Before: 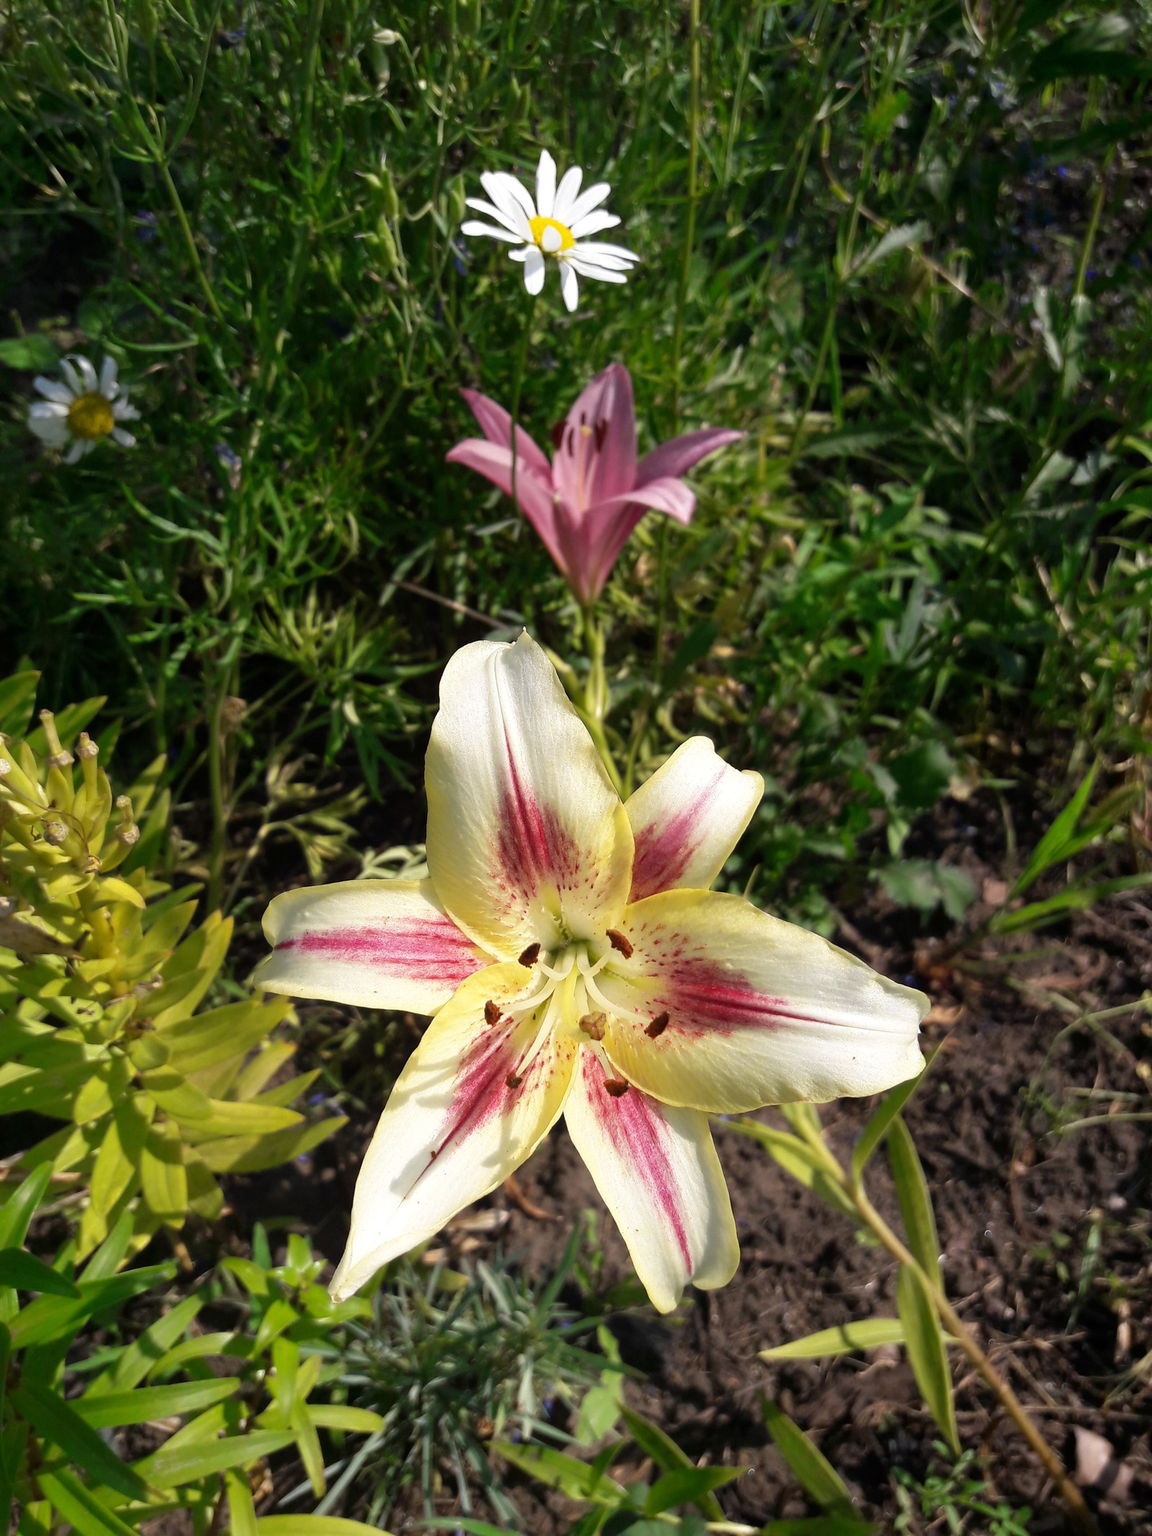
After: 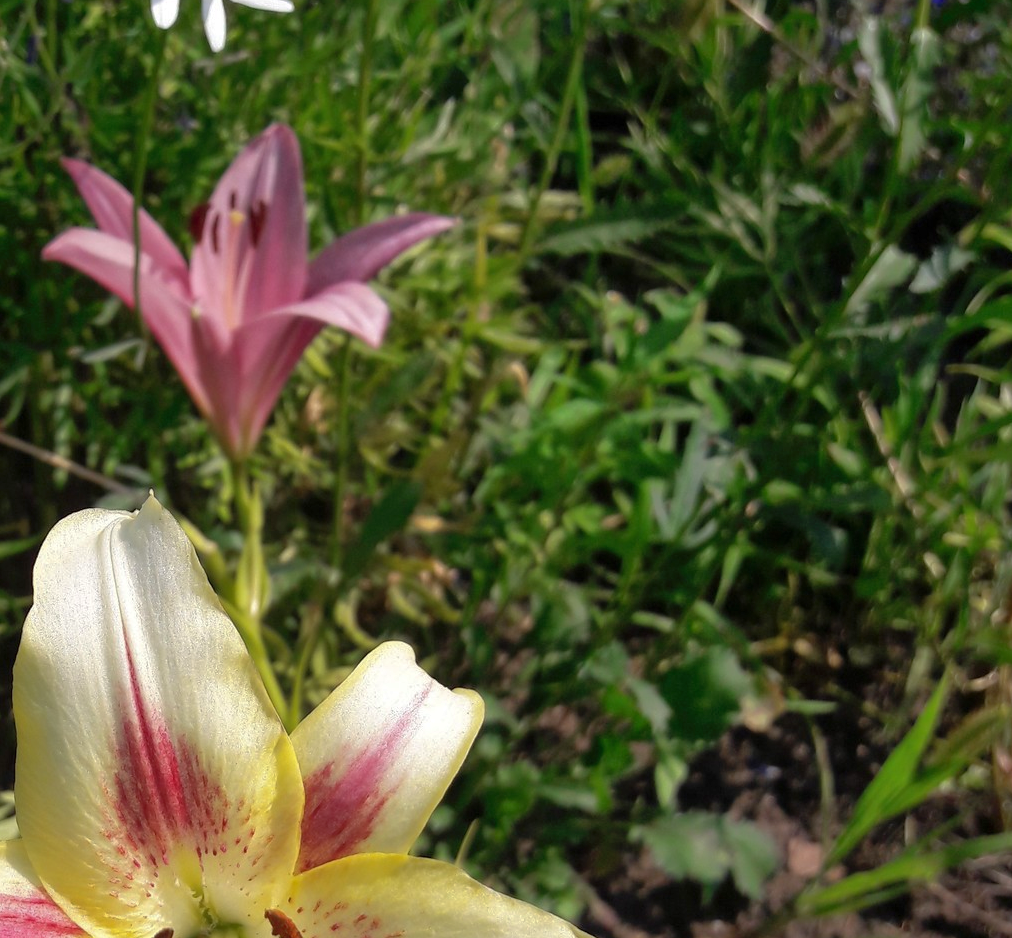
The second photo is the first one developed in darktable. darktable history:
shadows and highlights: on, module defaults
crop: left 36.092%, top 17.872%, right 0.597%, bottom 38.136%
